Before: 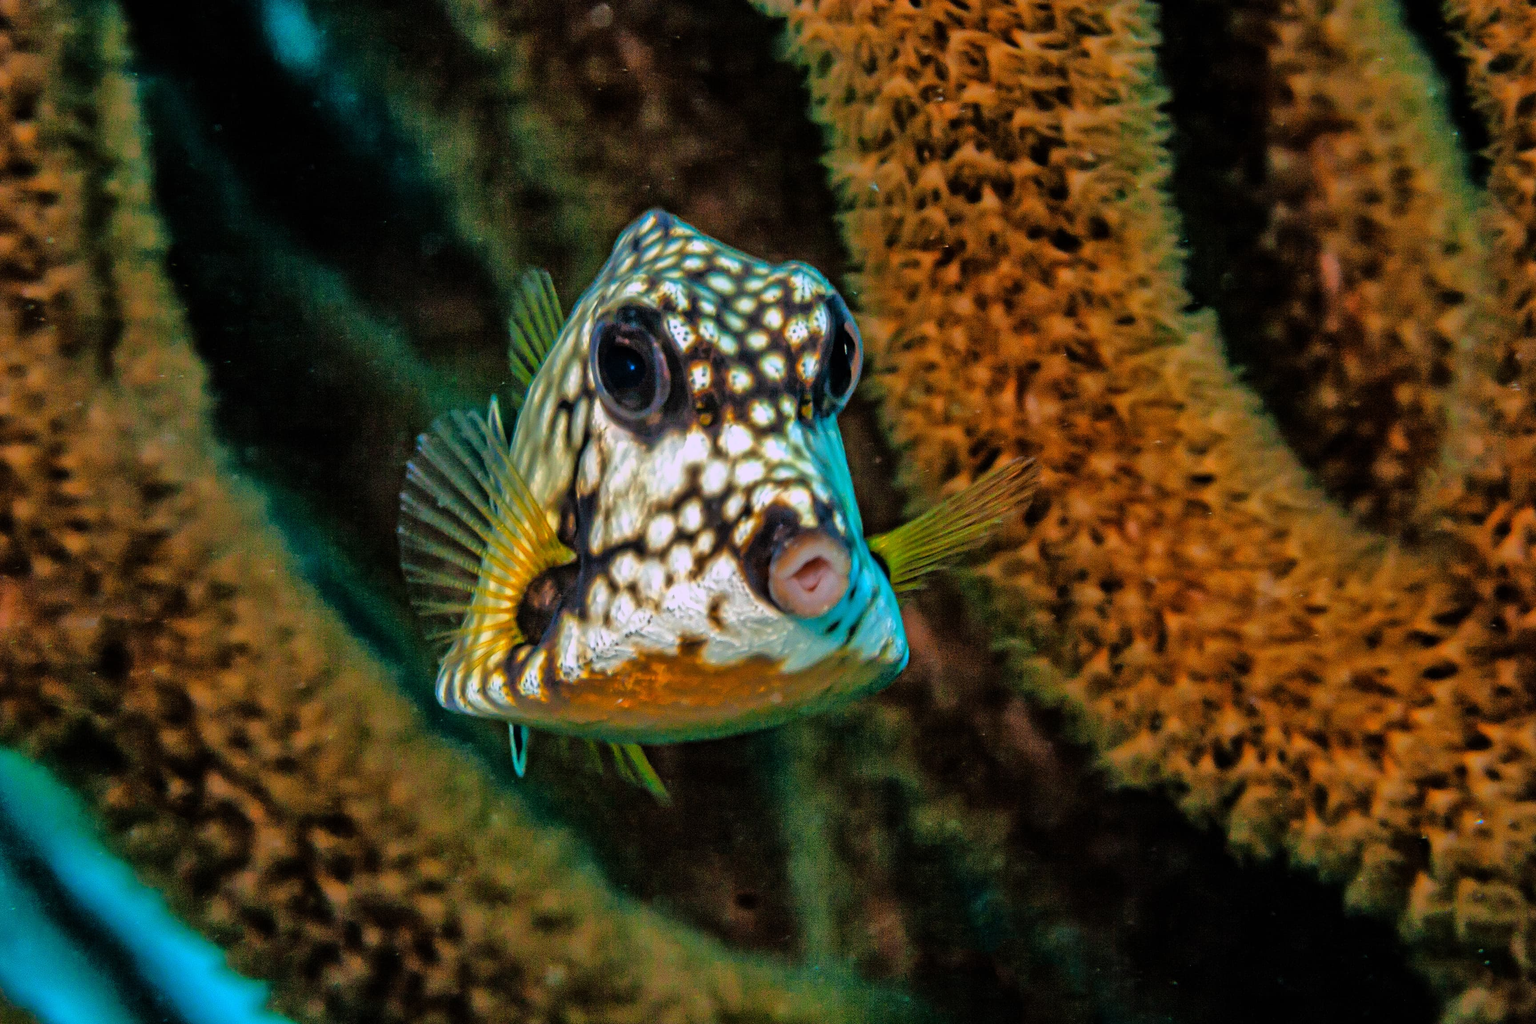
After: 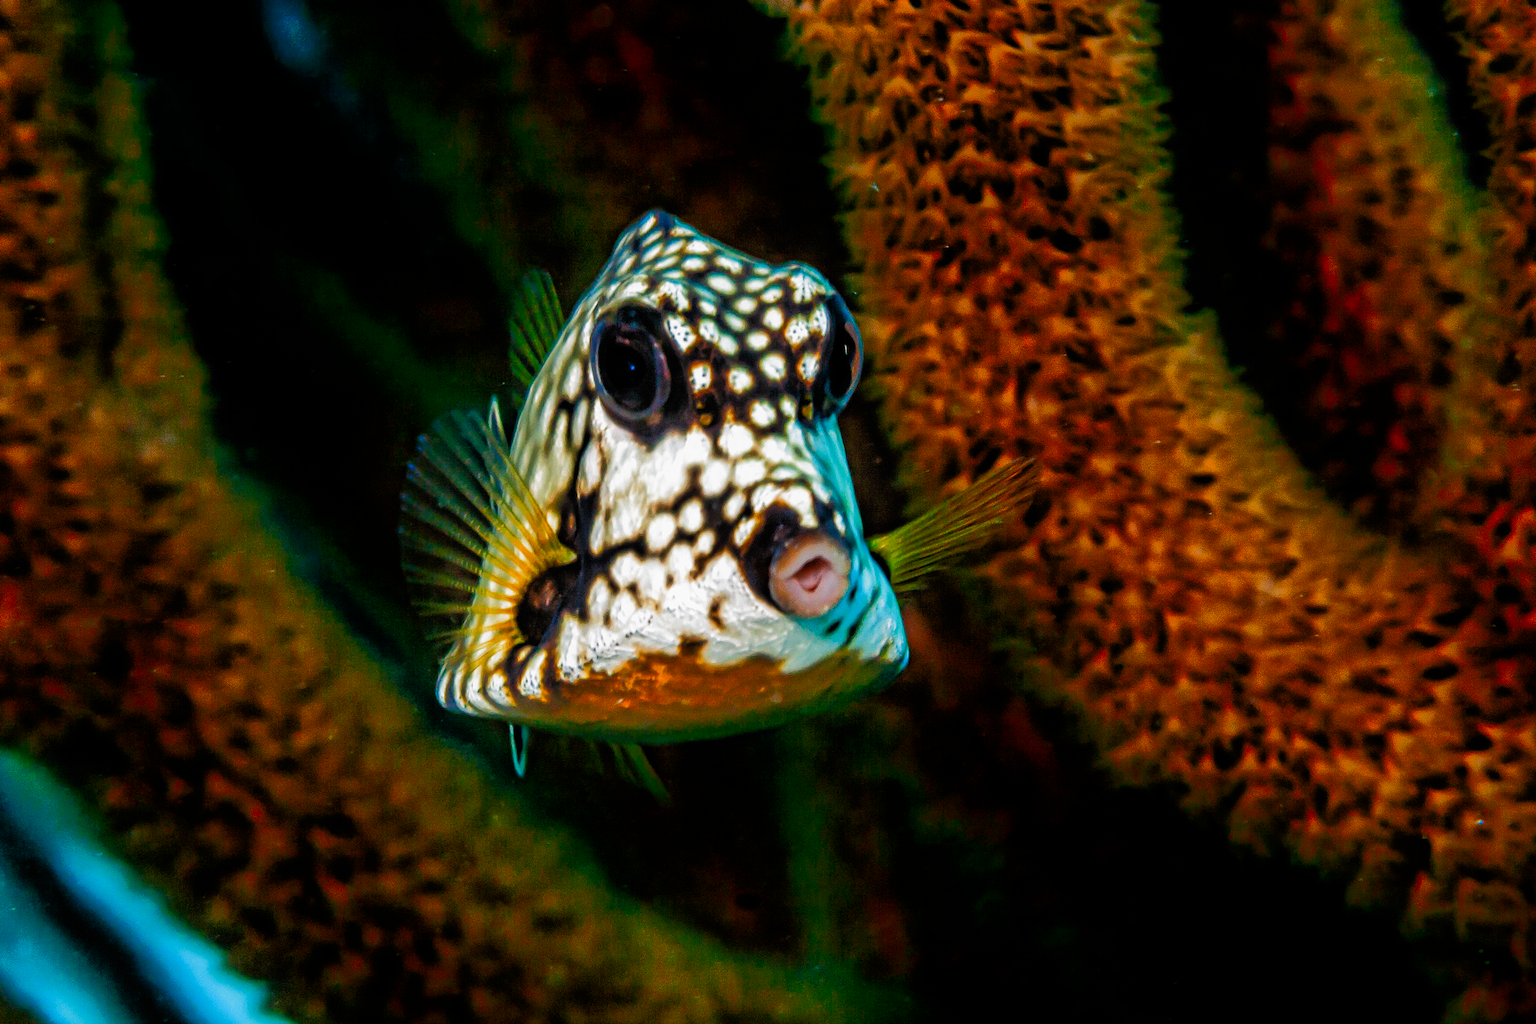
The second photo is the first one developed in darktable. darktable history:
filmic rgb: black relative exposure -7.97 EV, white relative exposure 2.18 EV, hardness 6.89, preserve chrominance no, color science v5 (2021), contrast in shadows safe, contrast in highlights safe
tone curve: curves: ch0 [(0, 0) (0.003, 0.003) (0.011, 0.011) (0.025, 0.024) (0.044, 0.043) (0.069, 0.068) (0.1, 0.097) (0.136, 0.133) (0.177, 0.173) (0.224, 0.219) (0.277, 0.271) (0.335, 0.327) (0.399, 0.39) (0.468, 0.457) (0.543, 0.582) (0.623, 0.655) (0.709, 0.734) (0.801, 0.817) (0.898, 0.906) (1, 1)], color space Lab, independent channels, preserve colors none
shadows and highlights: shadows -55.05, highlights 84.91, soften with gaussian
